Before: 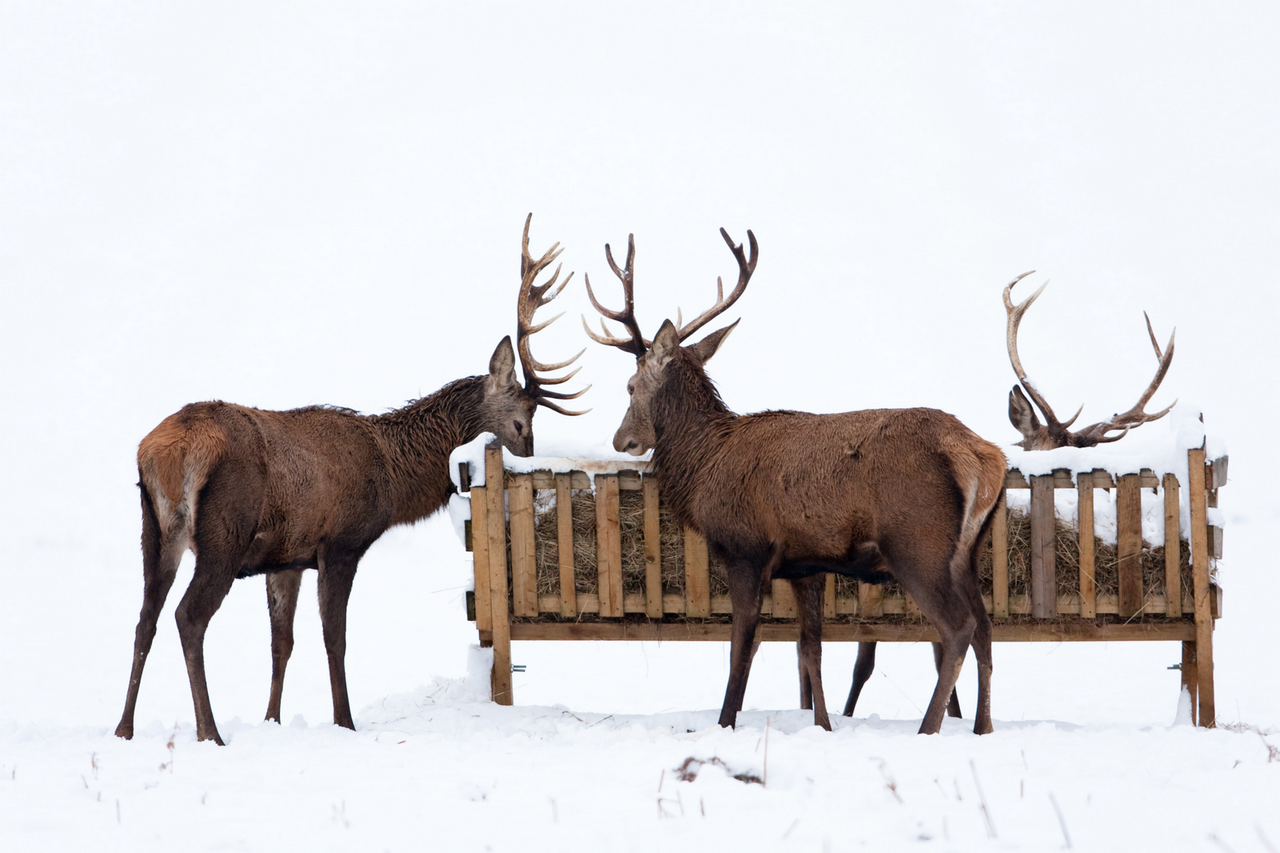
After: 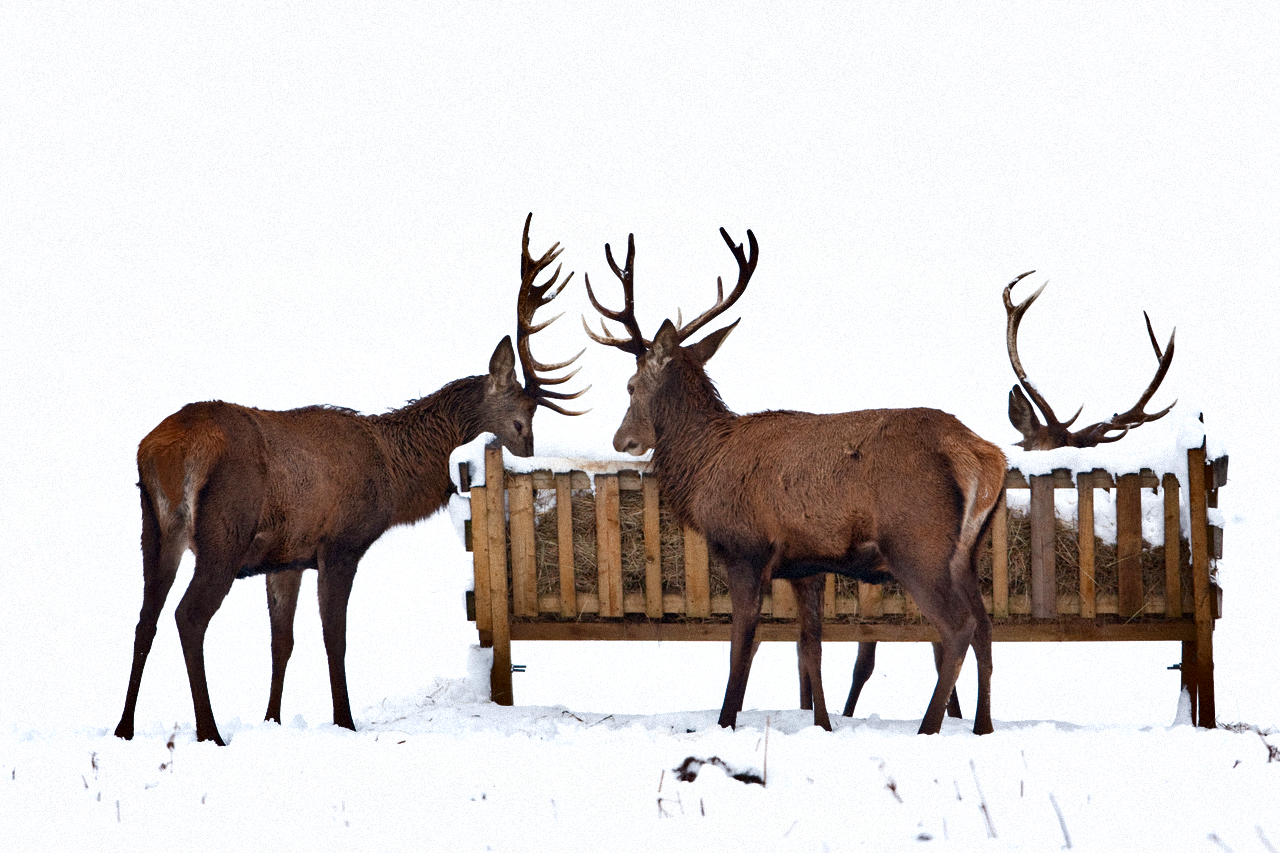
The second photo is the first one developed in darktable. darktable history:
levels: levels [0, 0.435, 0.917]
shadows and highlights: white point adjustment -3.64, highlights -63.34, highlights color adjustment 42%, soften with gaussian
grain: mid-tones bias 0%
